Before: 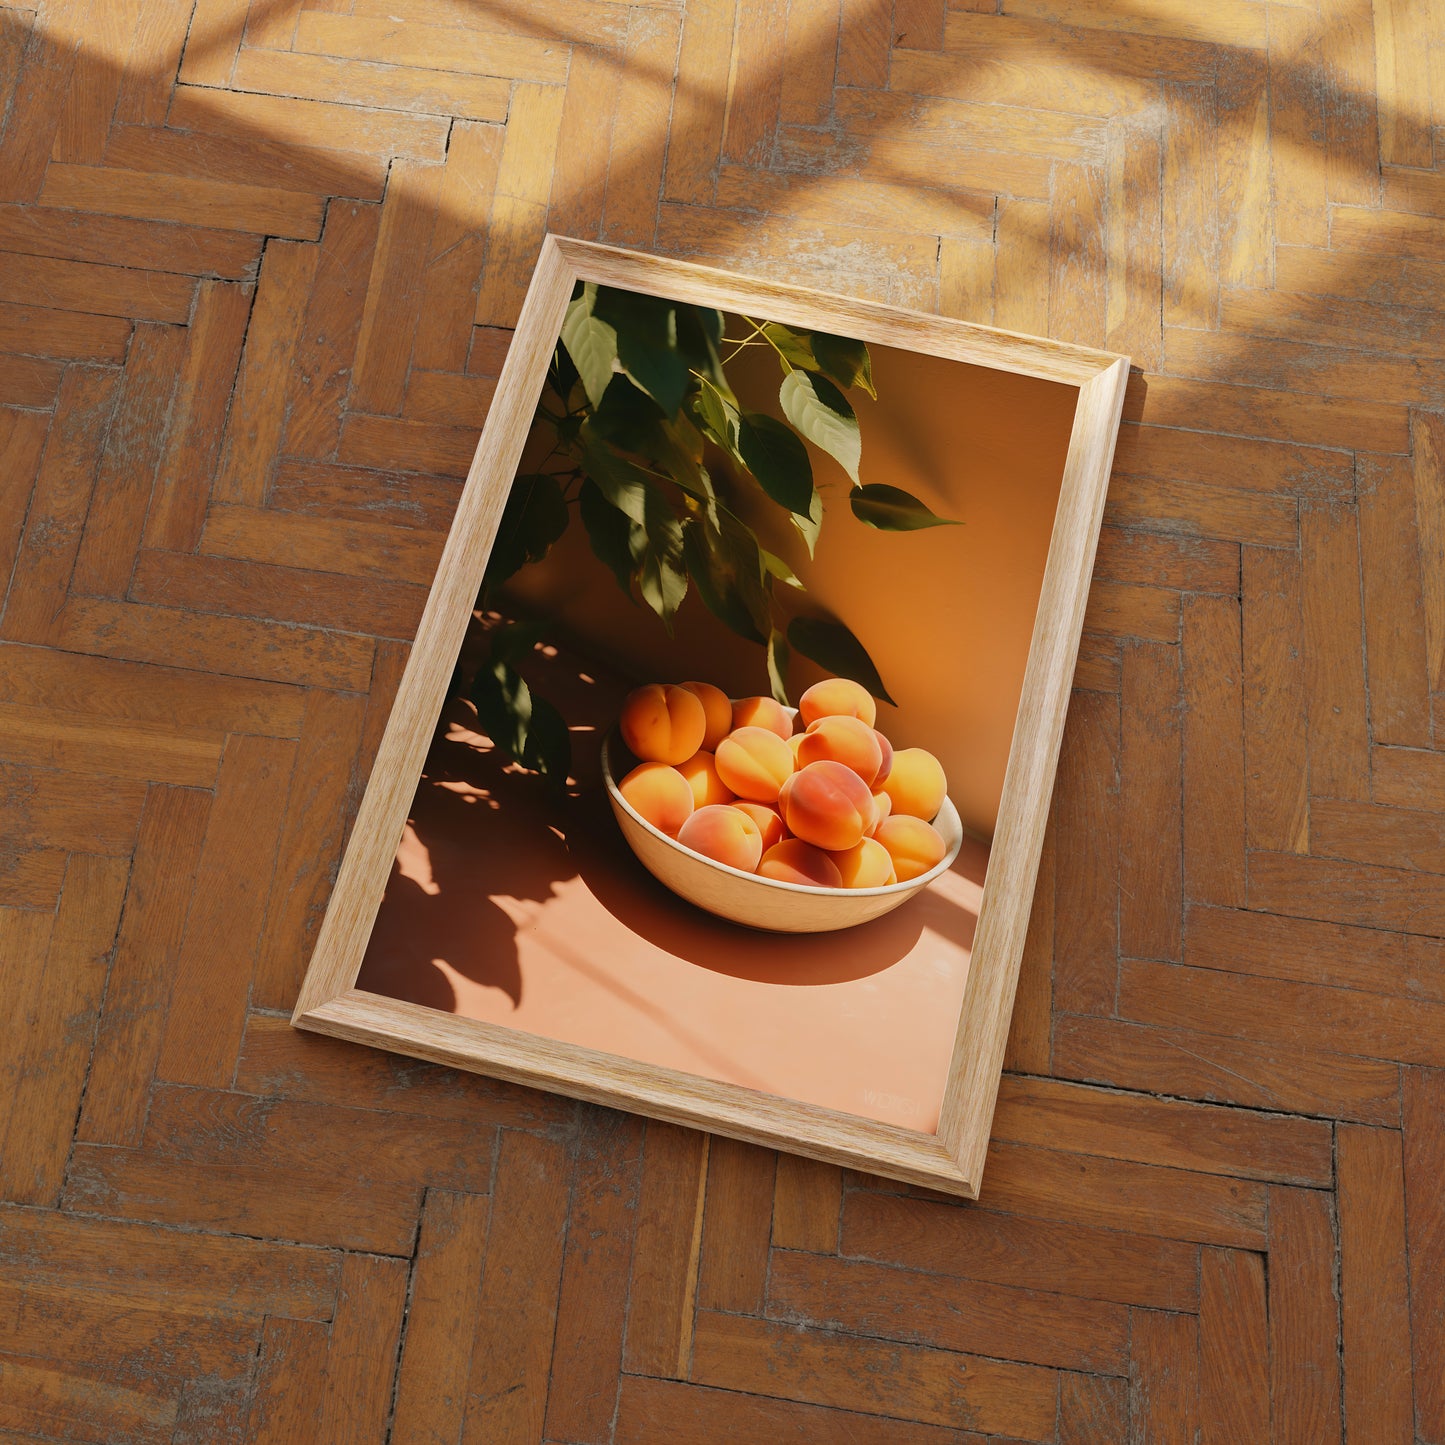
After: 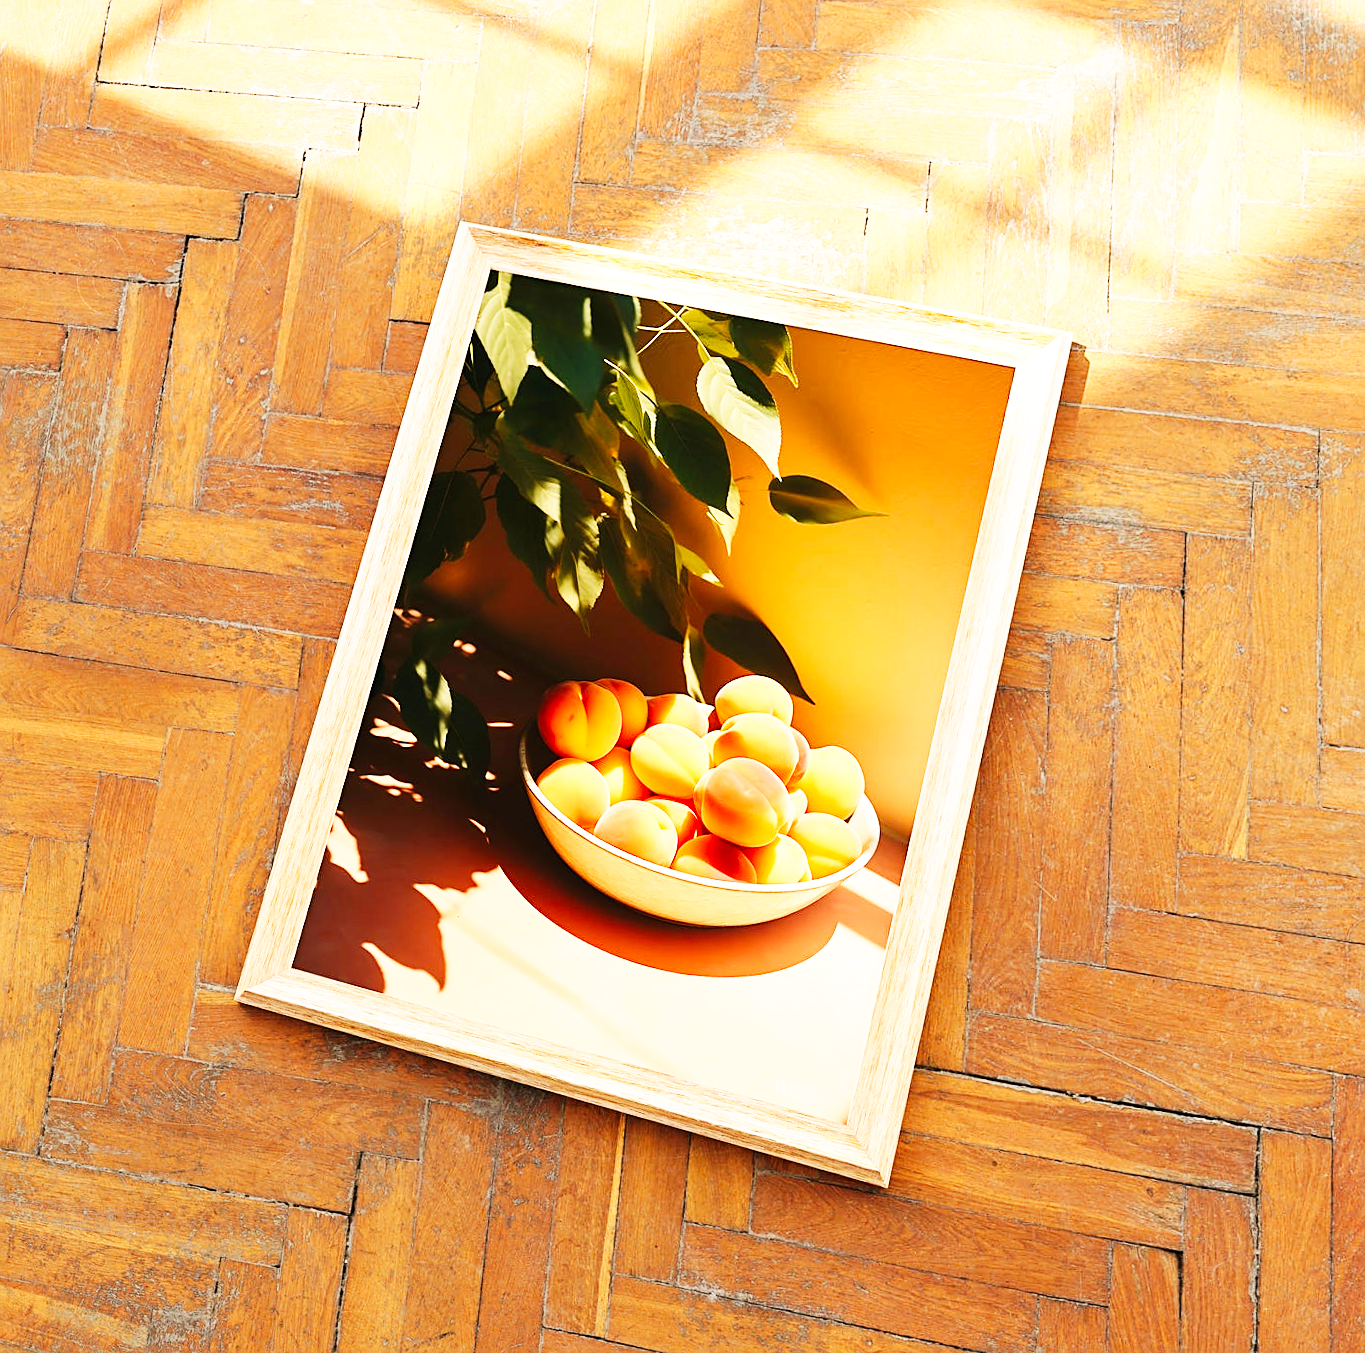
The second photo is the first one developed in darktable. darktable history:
base curve: curves: ch0 [(0, 0) (0.007, 0.004) (0.027, 0.03) (0.046, 0.07) (0.207, 0.54) (0.442, 0.872) (0.673, 0.972) (1, 1)], preserve colors none
sharpen: on, module defaults
rotate and perspective: rotation 0.062°, lens shift (vertical) 0.115, lens shift (horizontal) -0.133, crop left 0.047, crop right 0.94, crop top 0.061, crop bottom 0.94
exposure: black level correction 0, exposure 0.6 EV, compensate highlight preservation false
